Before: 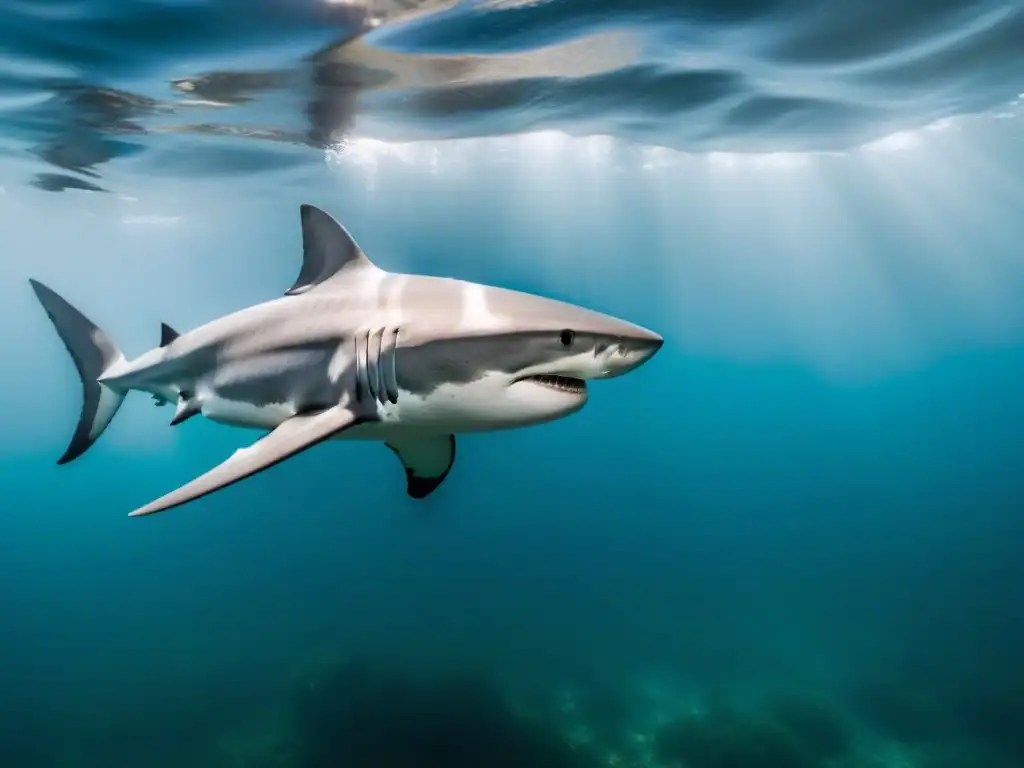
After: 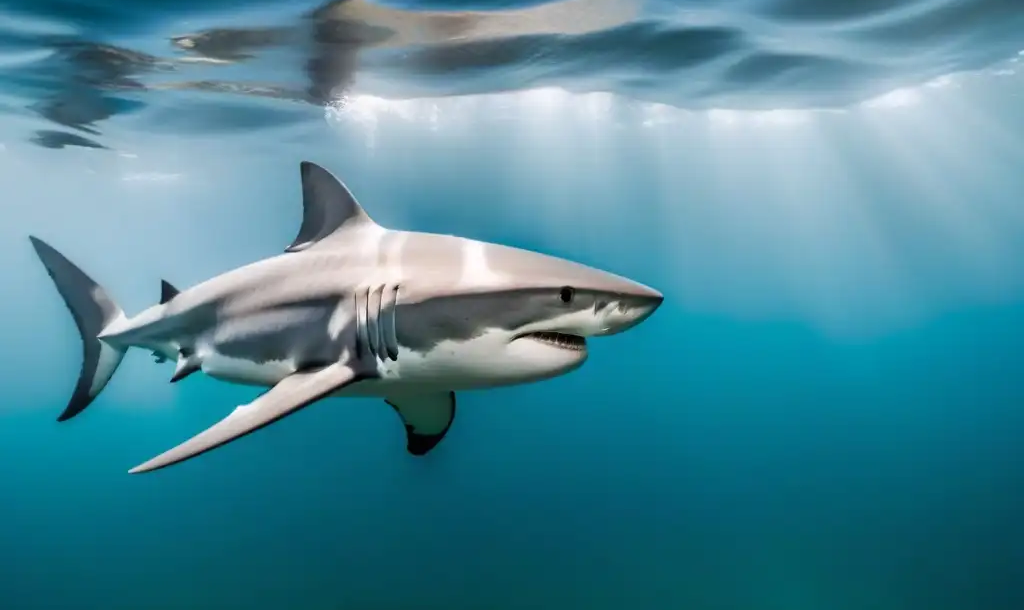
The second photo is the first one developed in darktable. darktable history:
crop and rotate: top 5.666%, bottom 14.876%
